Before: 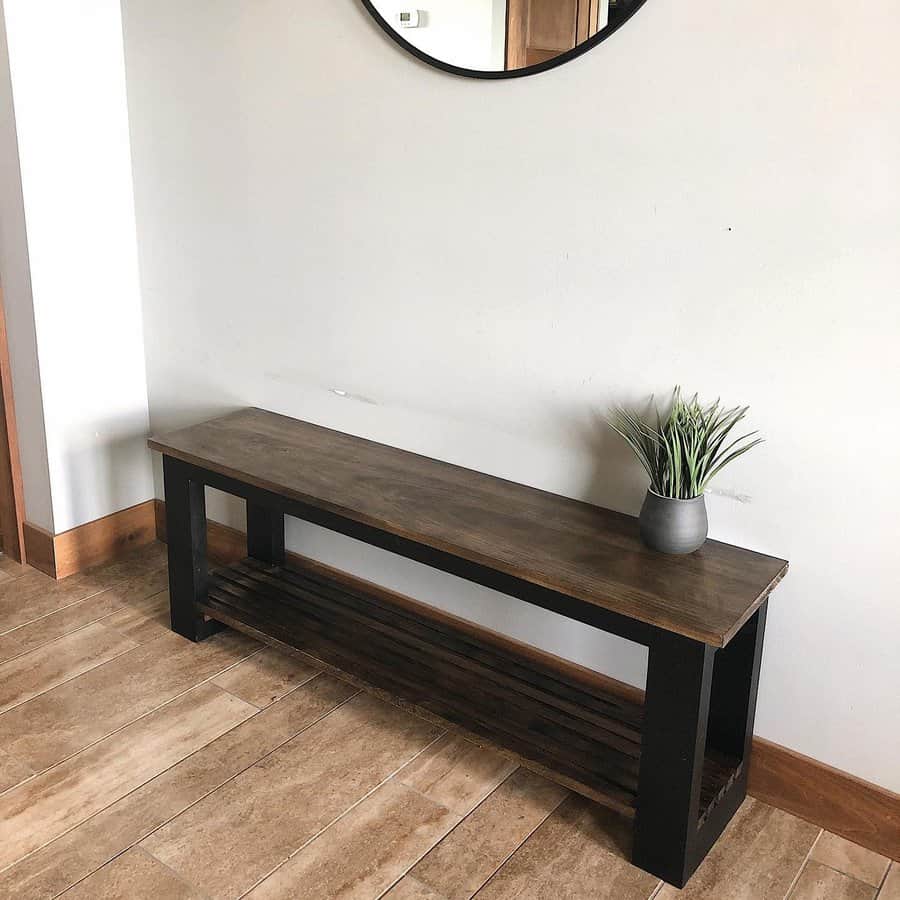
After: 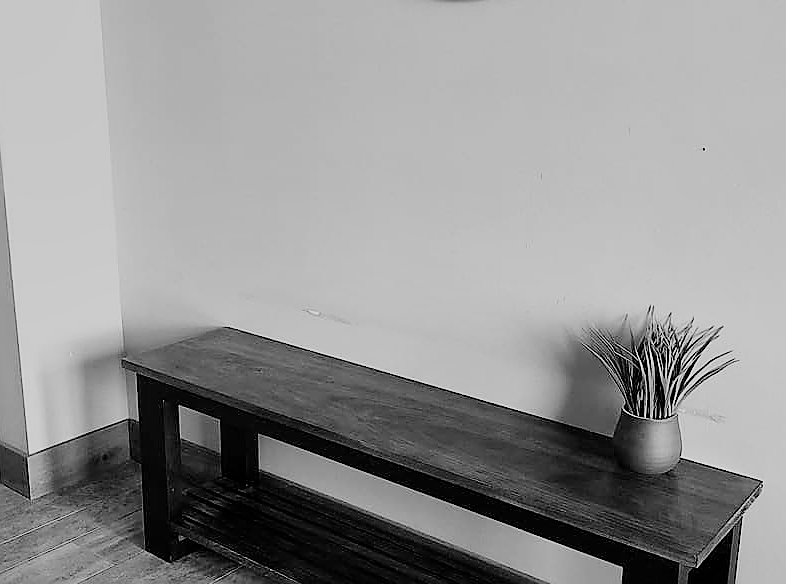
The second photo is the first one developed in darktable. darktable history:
sharpen: radius 1.35, amount 1.249, threshold 0.689
filmic rgb: black relative exposure -6.94 EV, white relative exposure 5.61 EV, hardness 2.85, iterations of high-quality reconstruction 0
color calibration: output gray [0.246, 0.254, 0.501, 0], illuminant as shot in camera, x 0.358, y 0.373, temperature 4628.91 K
tone equalizer: on, module defaults
crop: left 2.948%, top 8.891%, right 9.608%, bottom 26.184%
shadows and highlights: shadows 29.75, highlights -30.38, low approximation 0.01, soften with gaussian
color balance rgb: perceptual saturation grading › global saturation -0.086%, perceptual saturation grading › highlights -8.765%, perceptual saturation grading › mid-tones 18.596%, perceptual saturation grading › shadows 28.398%
local contrast: mode bilateral grid, contrast 100, coarseness 99, detail 109%, midtone range 0.2
